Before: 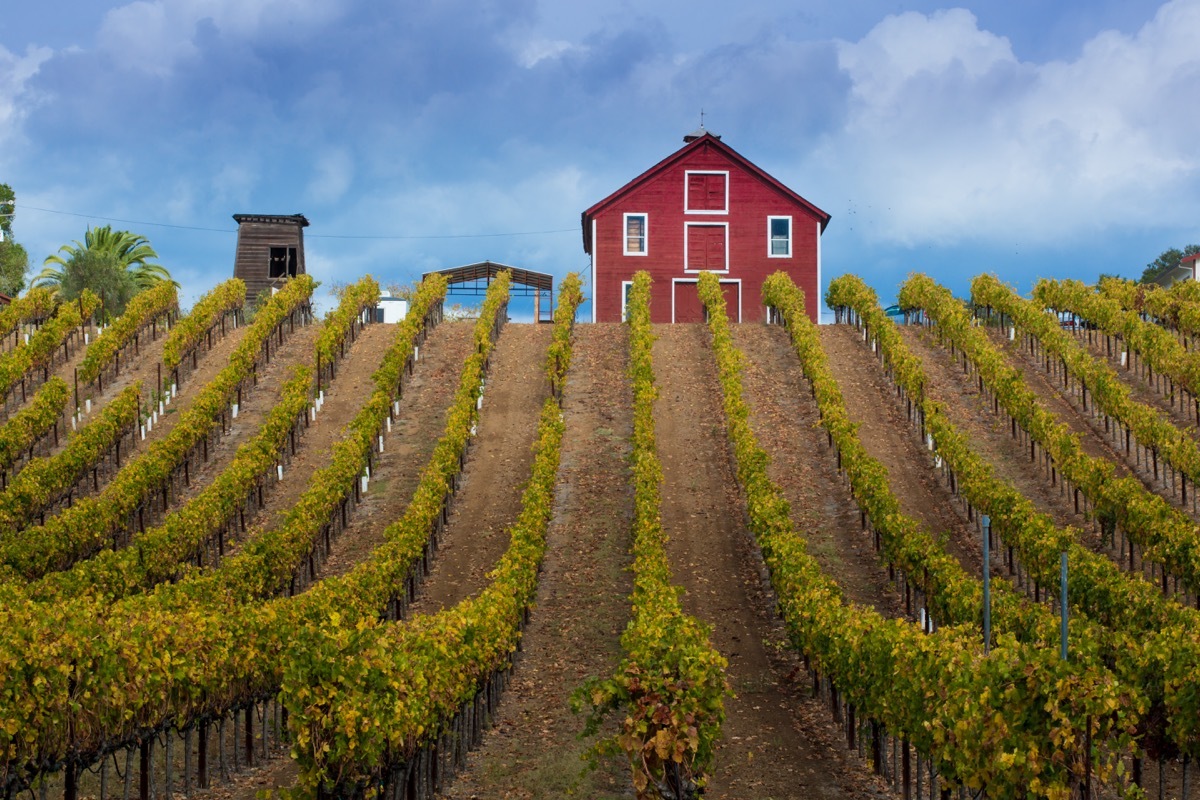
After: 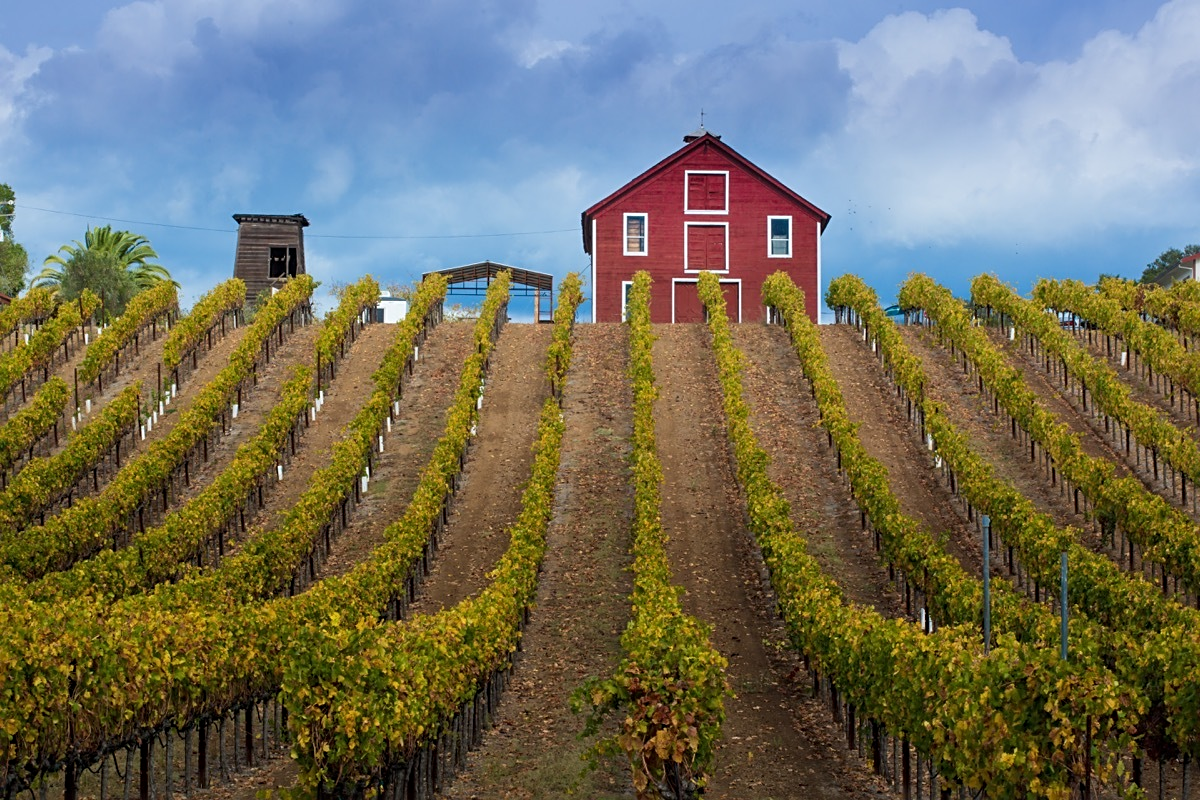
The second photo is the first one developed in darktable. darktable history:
sharpen: radius 2.5, amount 0.338
